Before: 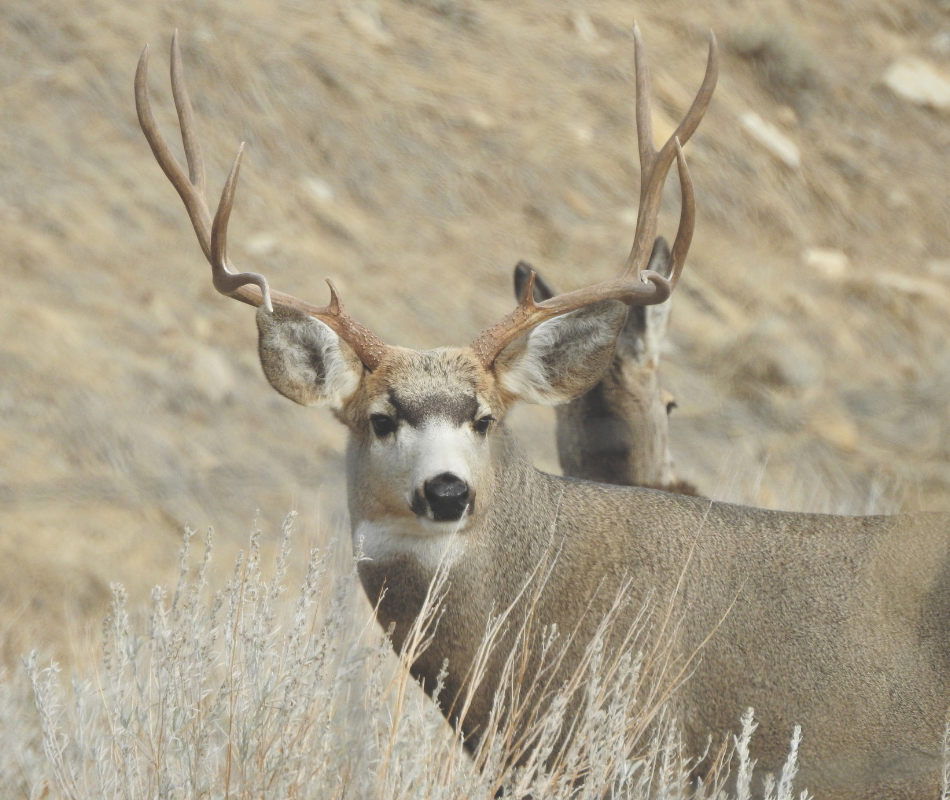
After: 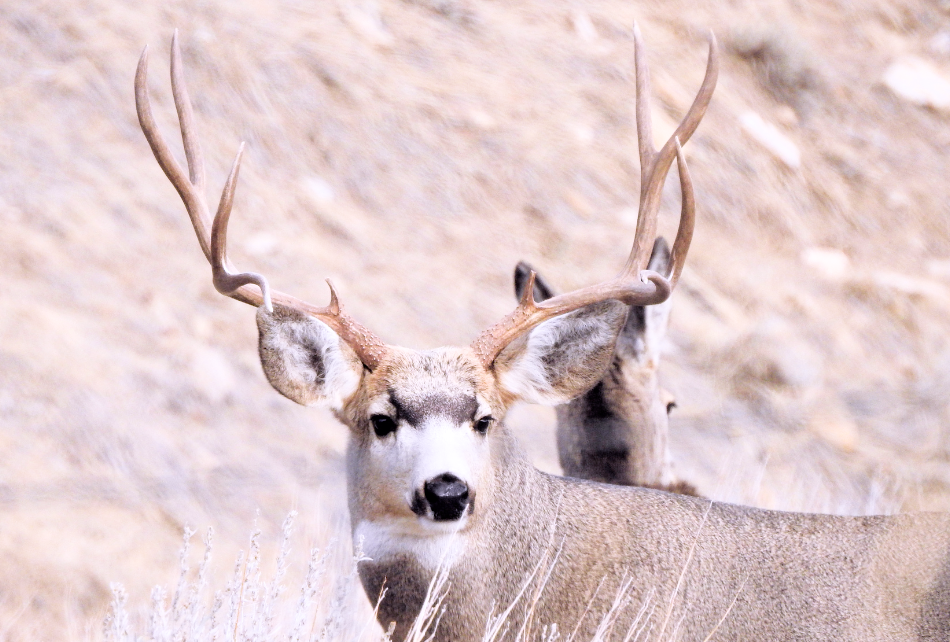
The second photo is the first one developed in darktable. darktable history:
exposure: black level correction 0.035, exposure 0.9 EV, compensate highlight preservation false
color calibration: illuminant as shot in camera, x 0.358, y 0.373, temperature 4628.91 K
white balance: red 1.066, blue 1.119
crop: bottom 19.644%
filmic rgb: black relative exposure -5 EV, white relative exposure 3.2 EV, hardness 3.42, contrast 1.2, highlights saturation mix -30%
